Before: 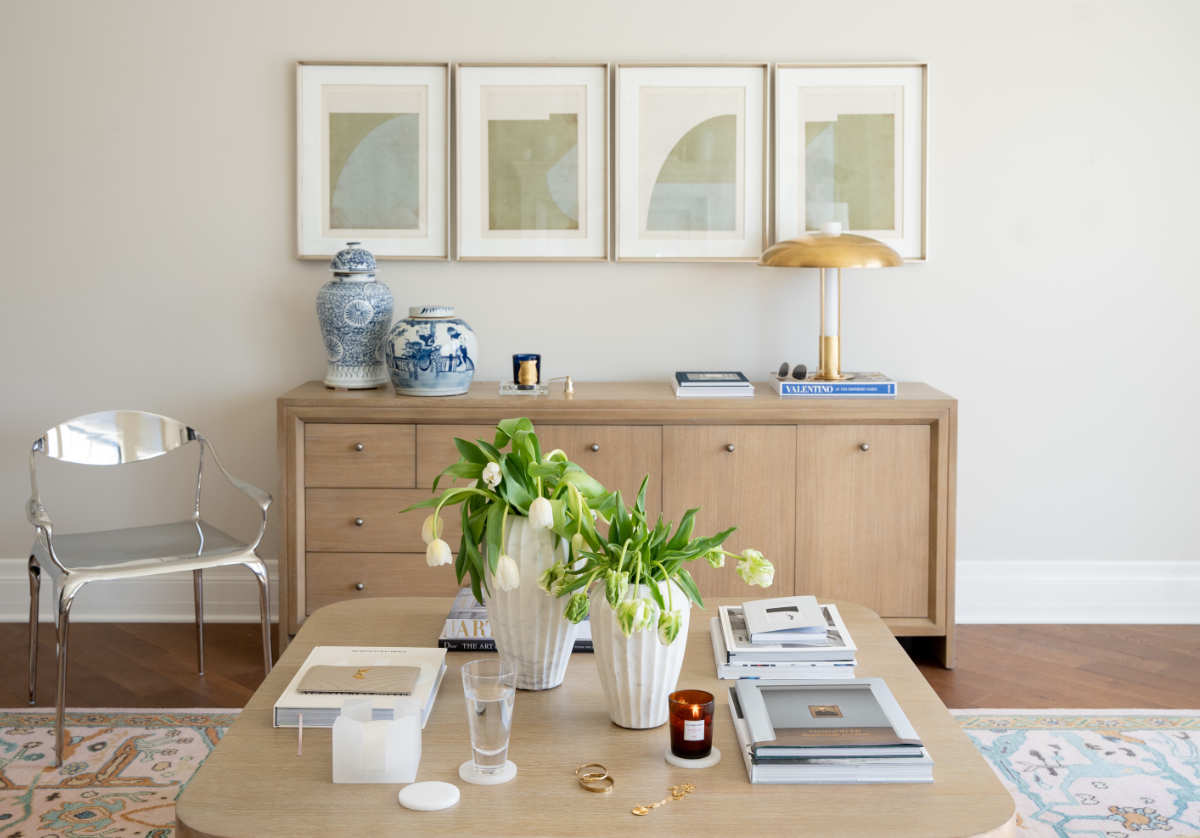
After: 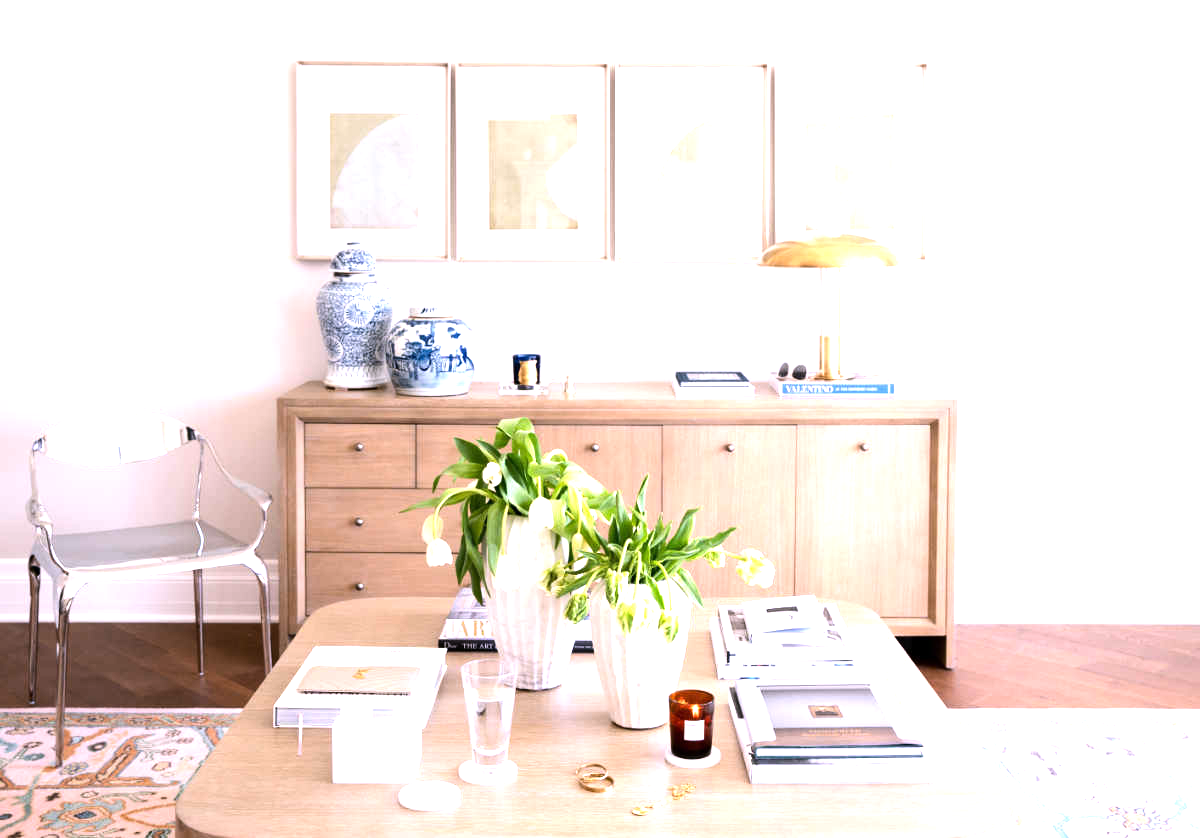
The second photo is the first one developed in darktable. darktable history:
exposure: exposure 0.564 EV, compensate highlight preservation false
white balance: red 1.066, blue 1.119
tone equalizer: -8 EV -0.75 EV, -7 EV -0.7 EV, -6 EV -0.6 EV, -5 EV -0.4 EV, -3 EV 0.4 EV, -2 EV 0.6 EV, -1 EV 0.7 EV, +0 EV 0.75 EV, edges refinement/feathering 500, mask exposure compensation -1.57 EV, preserve details no
